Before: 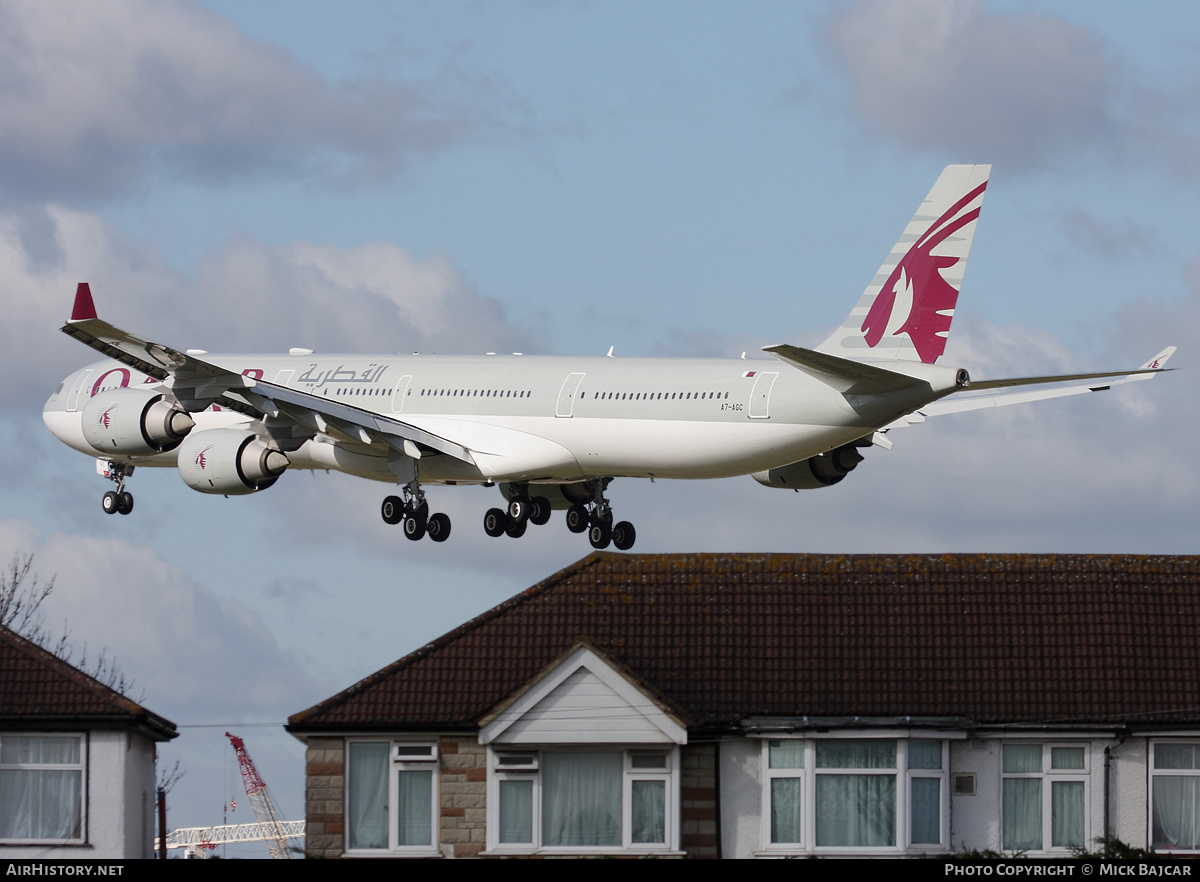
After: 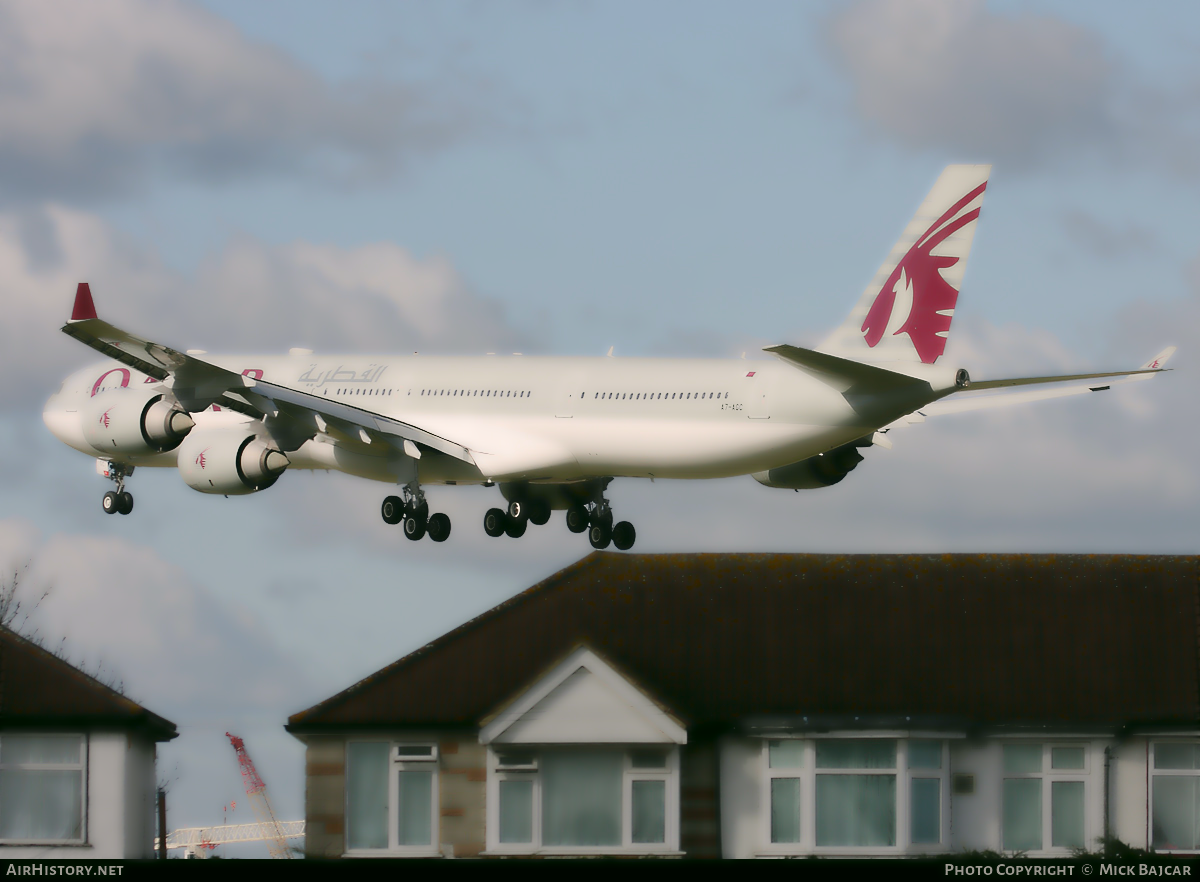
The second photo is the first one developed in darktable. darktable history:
lowpass: radius 4, soften with bilateral filter, unbound 0
tone equalizer: on, module defaults
color correction: highlights a* 4.02, highlights b* 4.98, shadows a* -7.55, shadows b* 4.98
